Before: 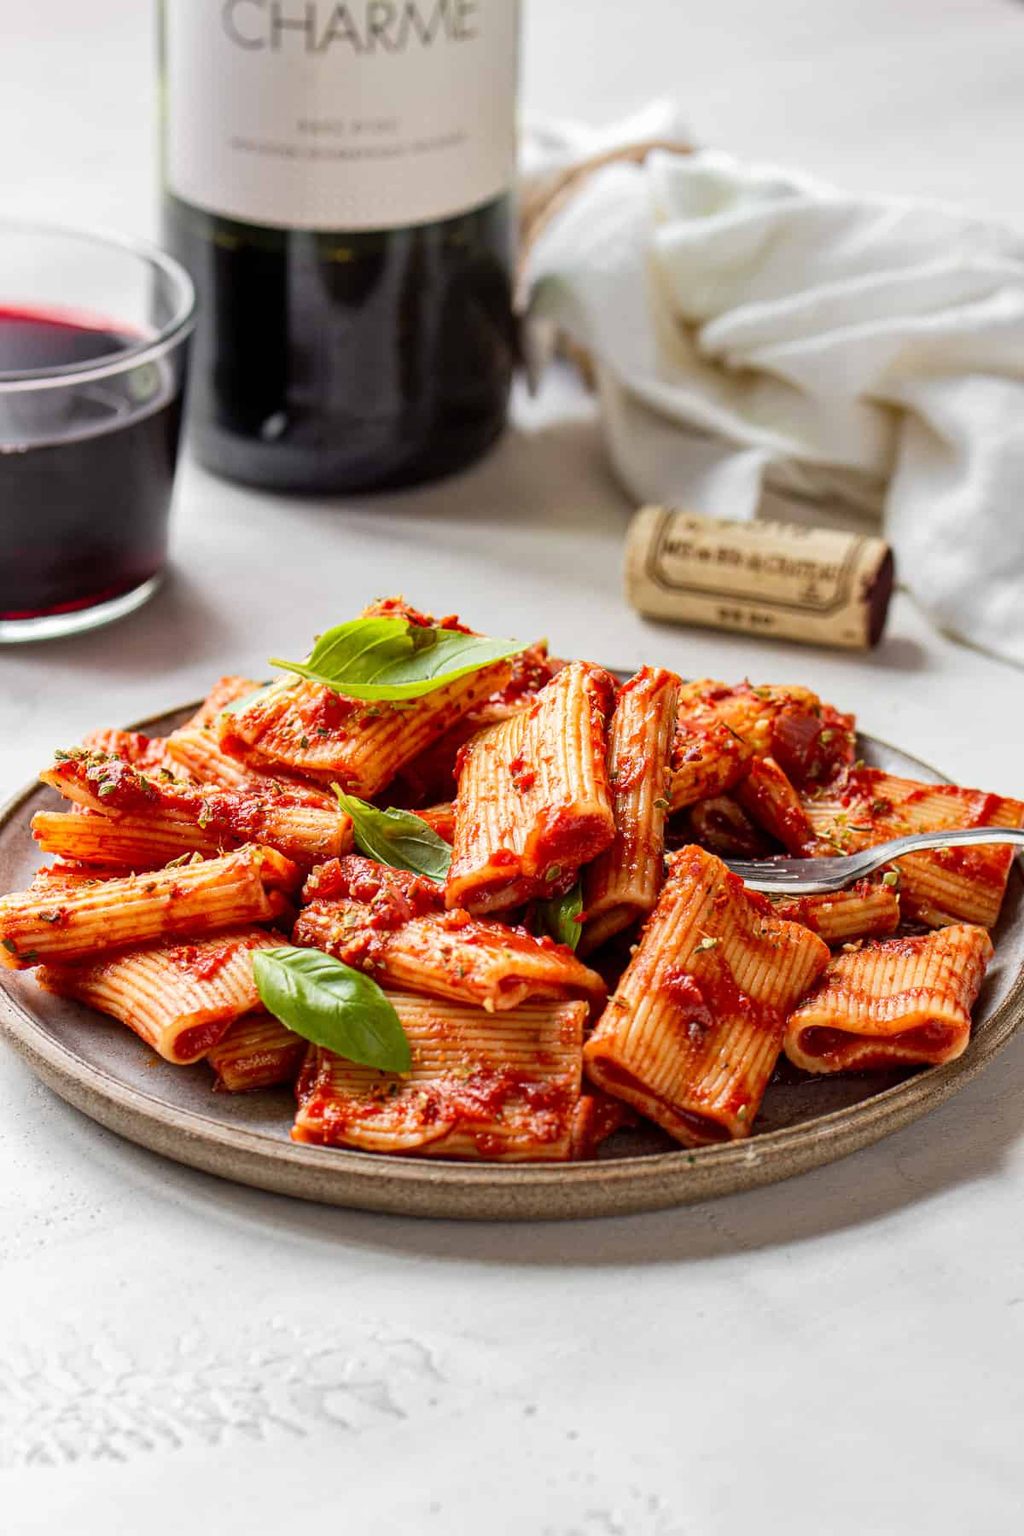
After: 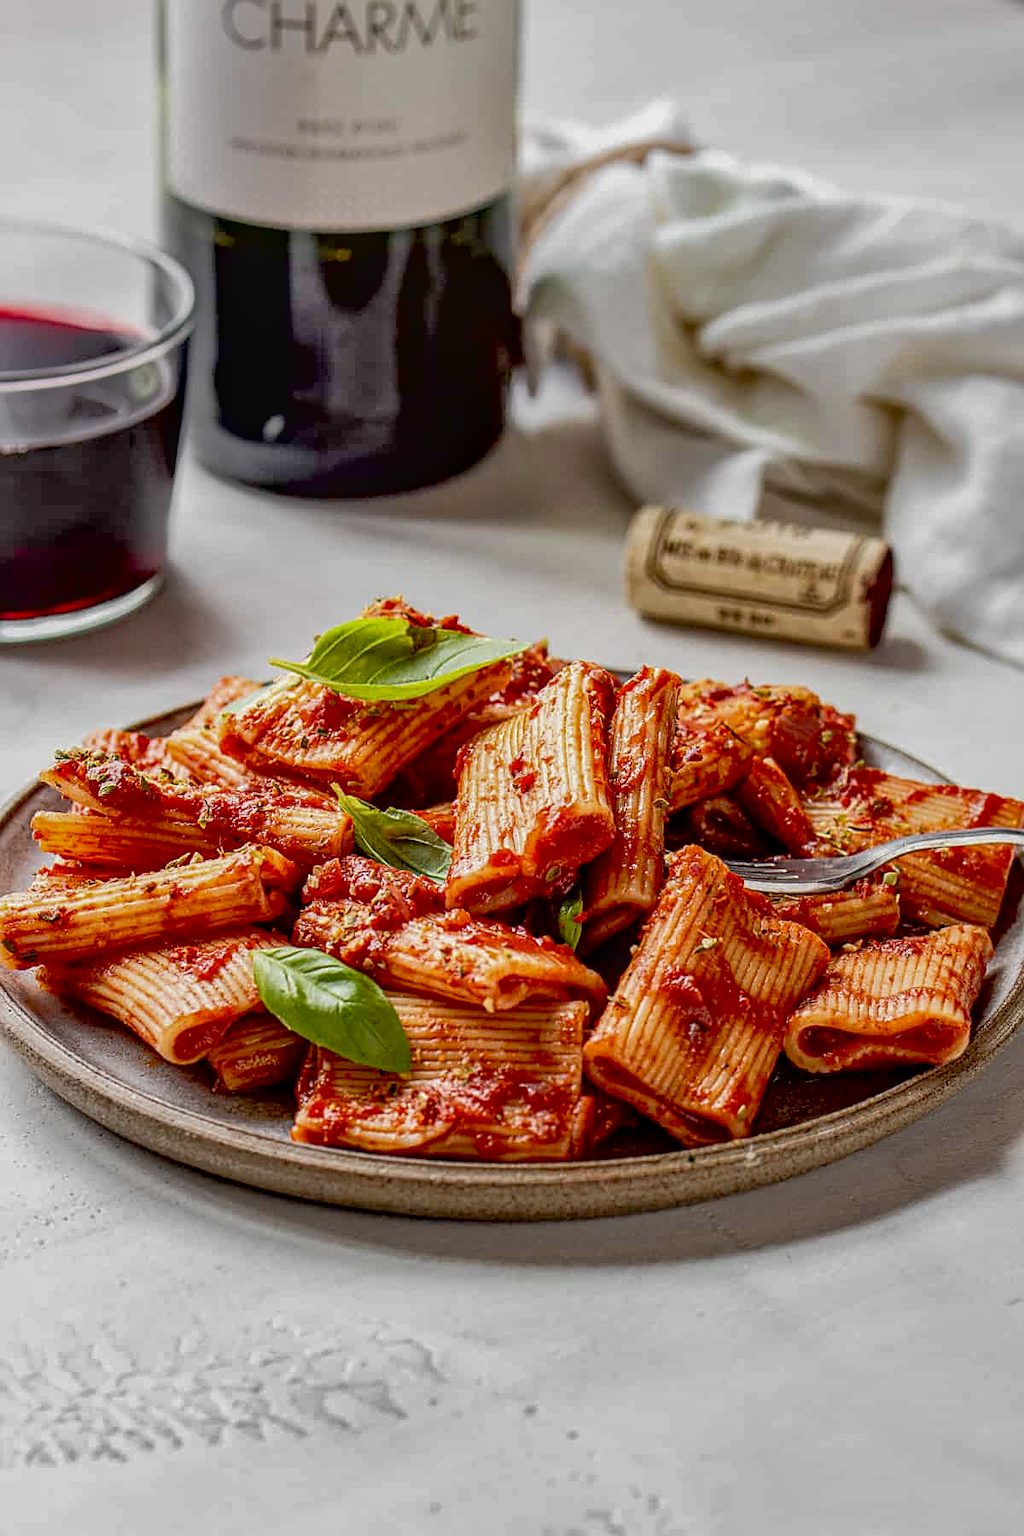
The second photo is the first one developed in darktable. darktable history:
sharpen: on, module defaults
local contrast: highlights 61%, detail 143%, midtone range 0.428
exposure: black level correction 0.016, exposure 1.774 EV, compensate highlight preservation false
tone equalizer: -8 EV -2 EV, -7 EV -2 EV, -6 EV -2 EV, -5 EV -2 EV, -4 EV -2 EV, -3 EV -2 EV, -2 EV -2 EV, -1 EV -1.63 EV, +0 EV -2 EV
contrast brightness saturation: contrast -0.08, brightness -0.04, saturation -0.11
shadows and highlights: on, module defaults
